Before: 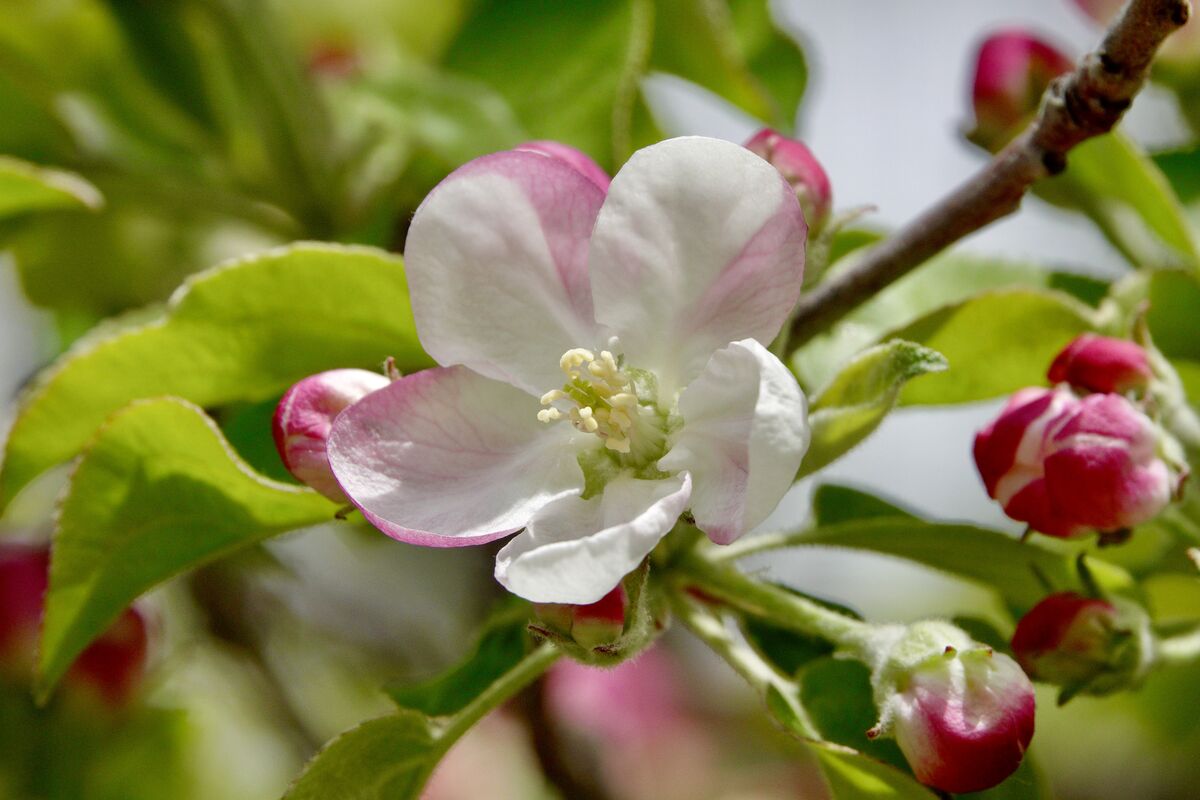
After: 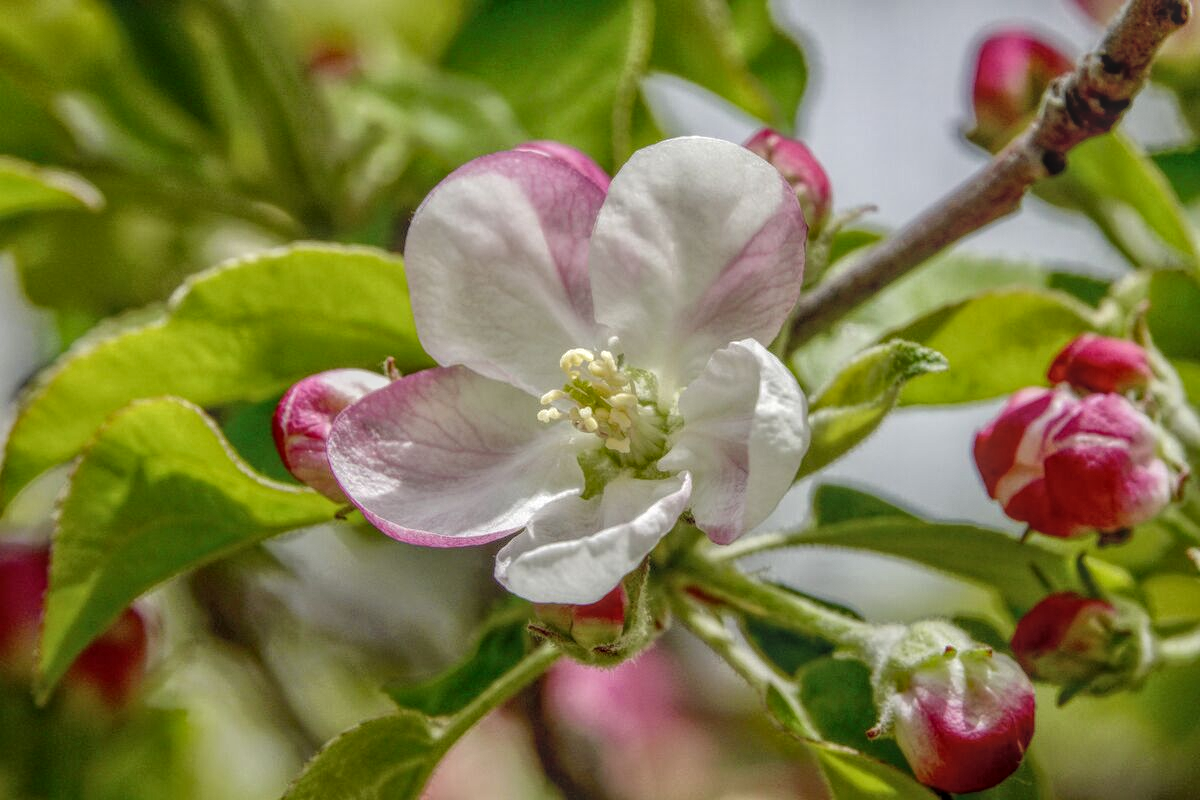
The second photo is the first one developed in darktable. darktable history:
local contrast: highlights 20%, shadows 29%, detail 199%, midtone range 0.2
